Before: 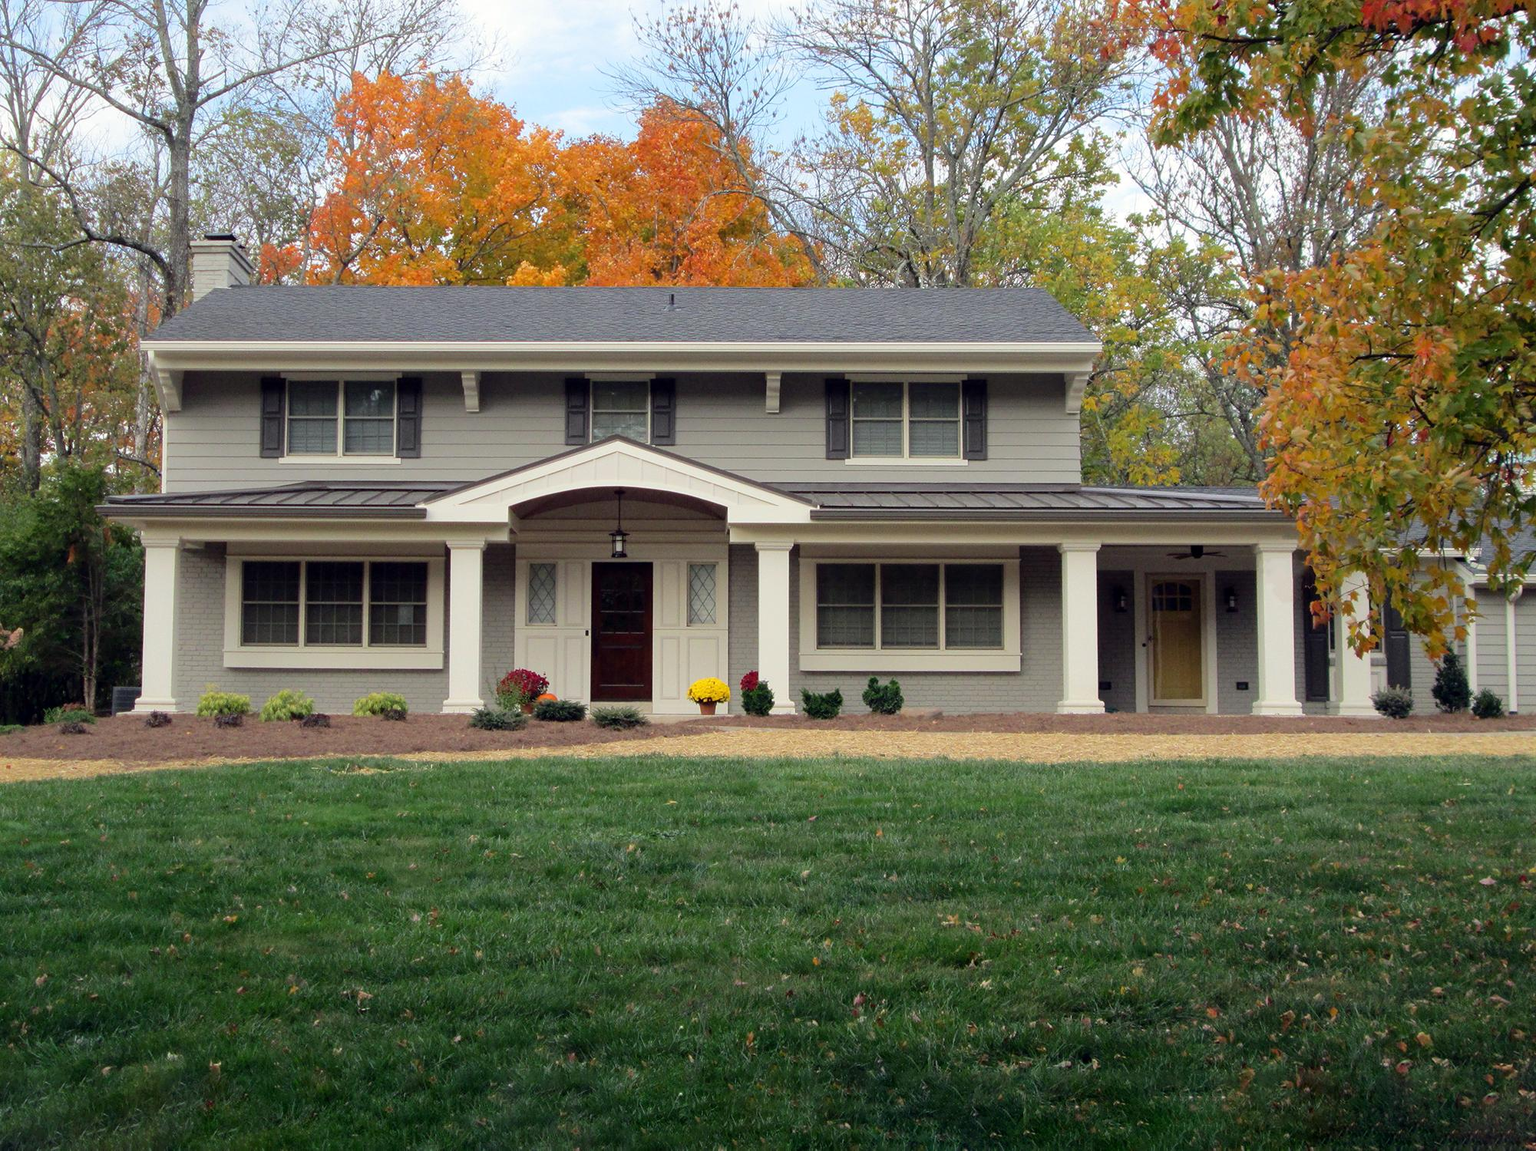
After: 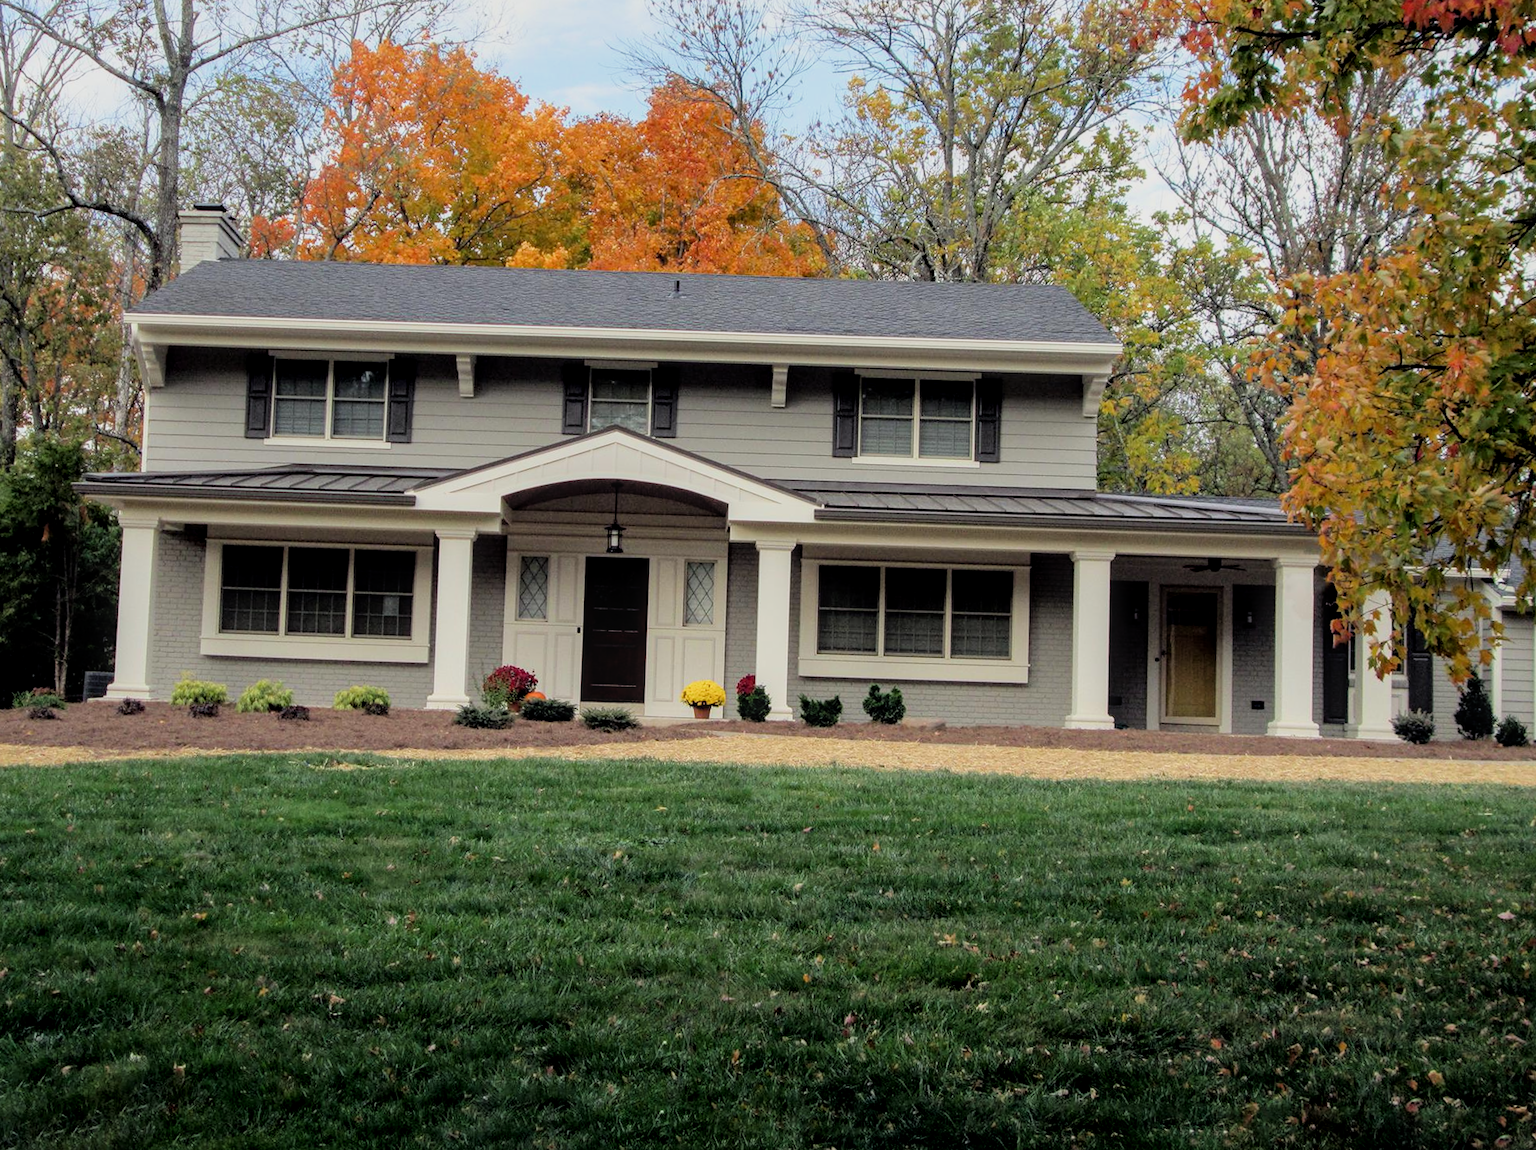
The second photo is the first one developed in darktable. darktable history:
filmic rgb: black relative exposure -7.75 EV, white relative exposure 4.4 EV, threshold 3 EV, hardness 3.76, latitude 50%, contrast 1.1, color science v5 (2021), contrast in shadows safe, contrast in highlights safe, enable highlight reconstruction true
local contrast: on, module defaults
crop and rotate: angle -1.69°
